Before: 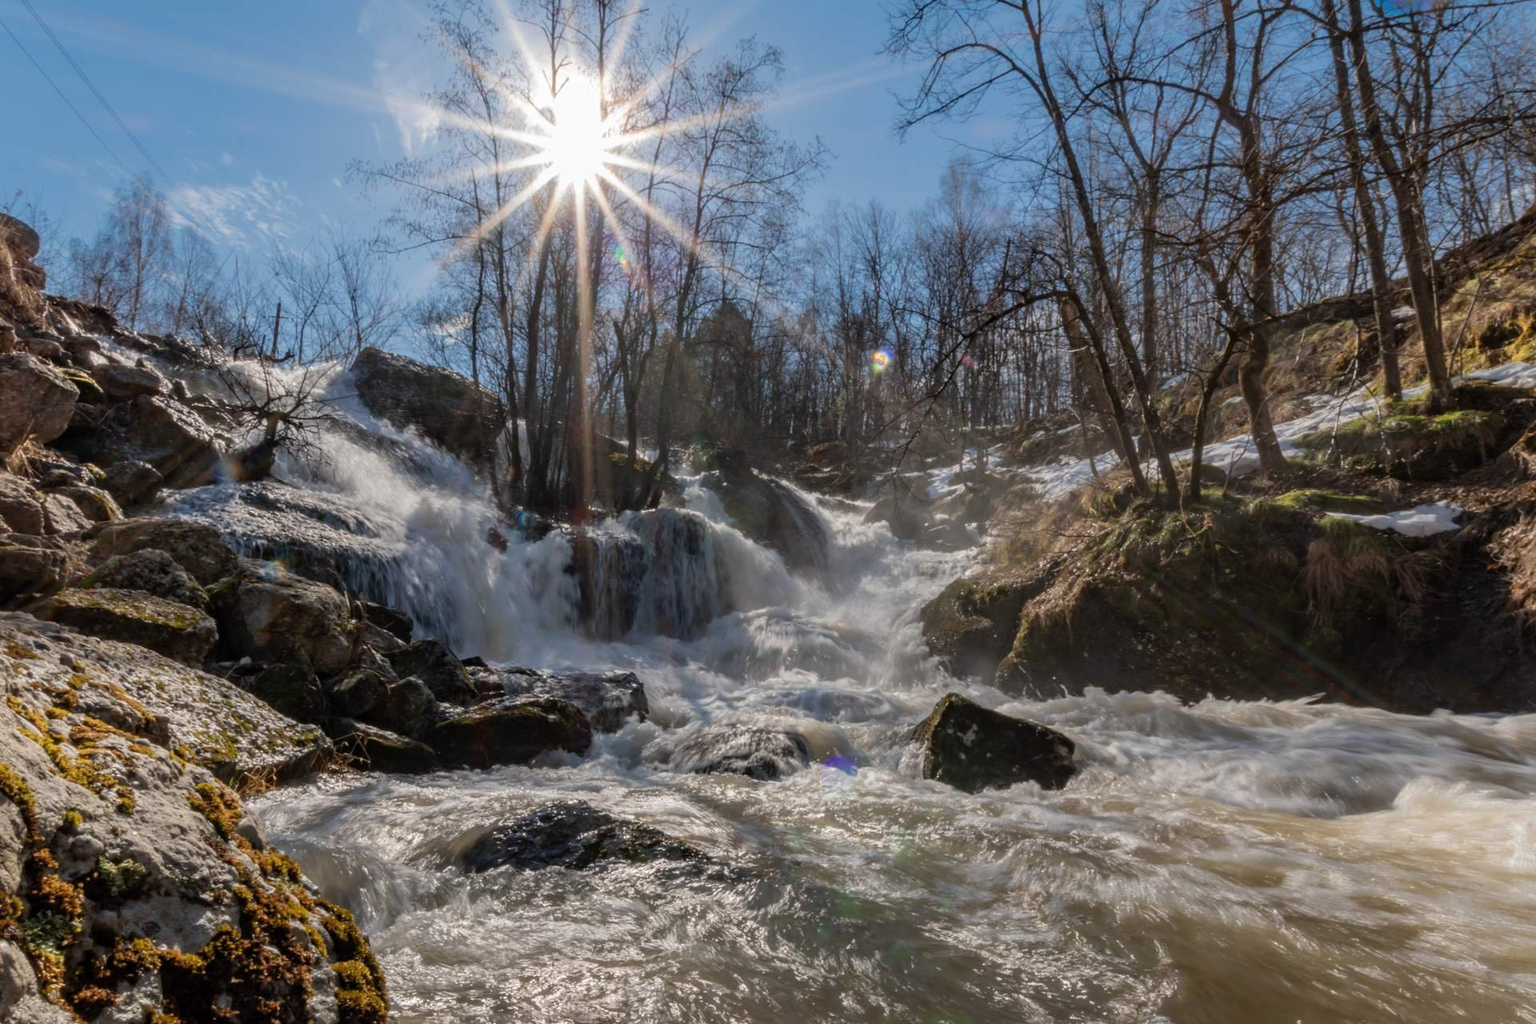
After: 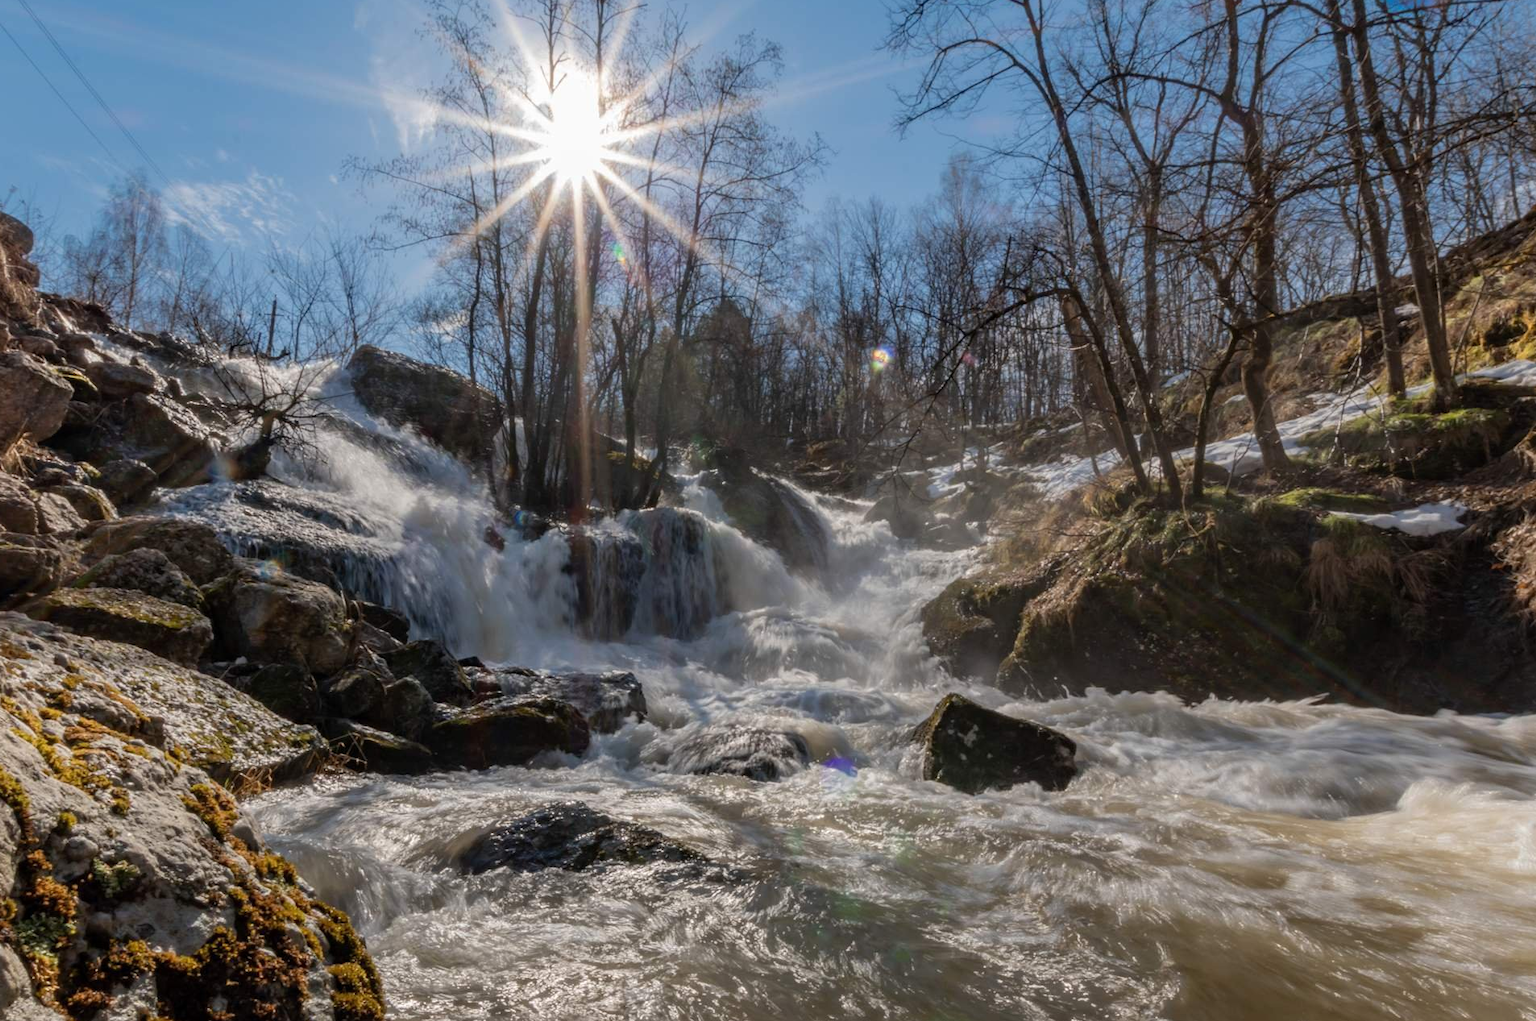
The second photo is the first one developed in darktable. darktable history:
base curve: preserve colors none
crop: left 0.434%, top 0.485%, right 0.244%, bottom 0.386%
